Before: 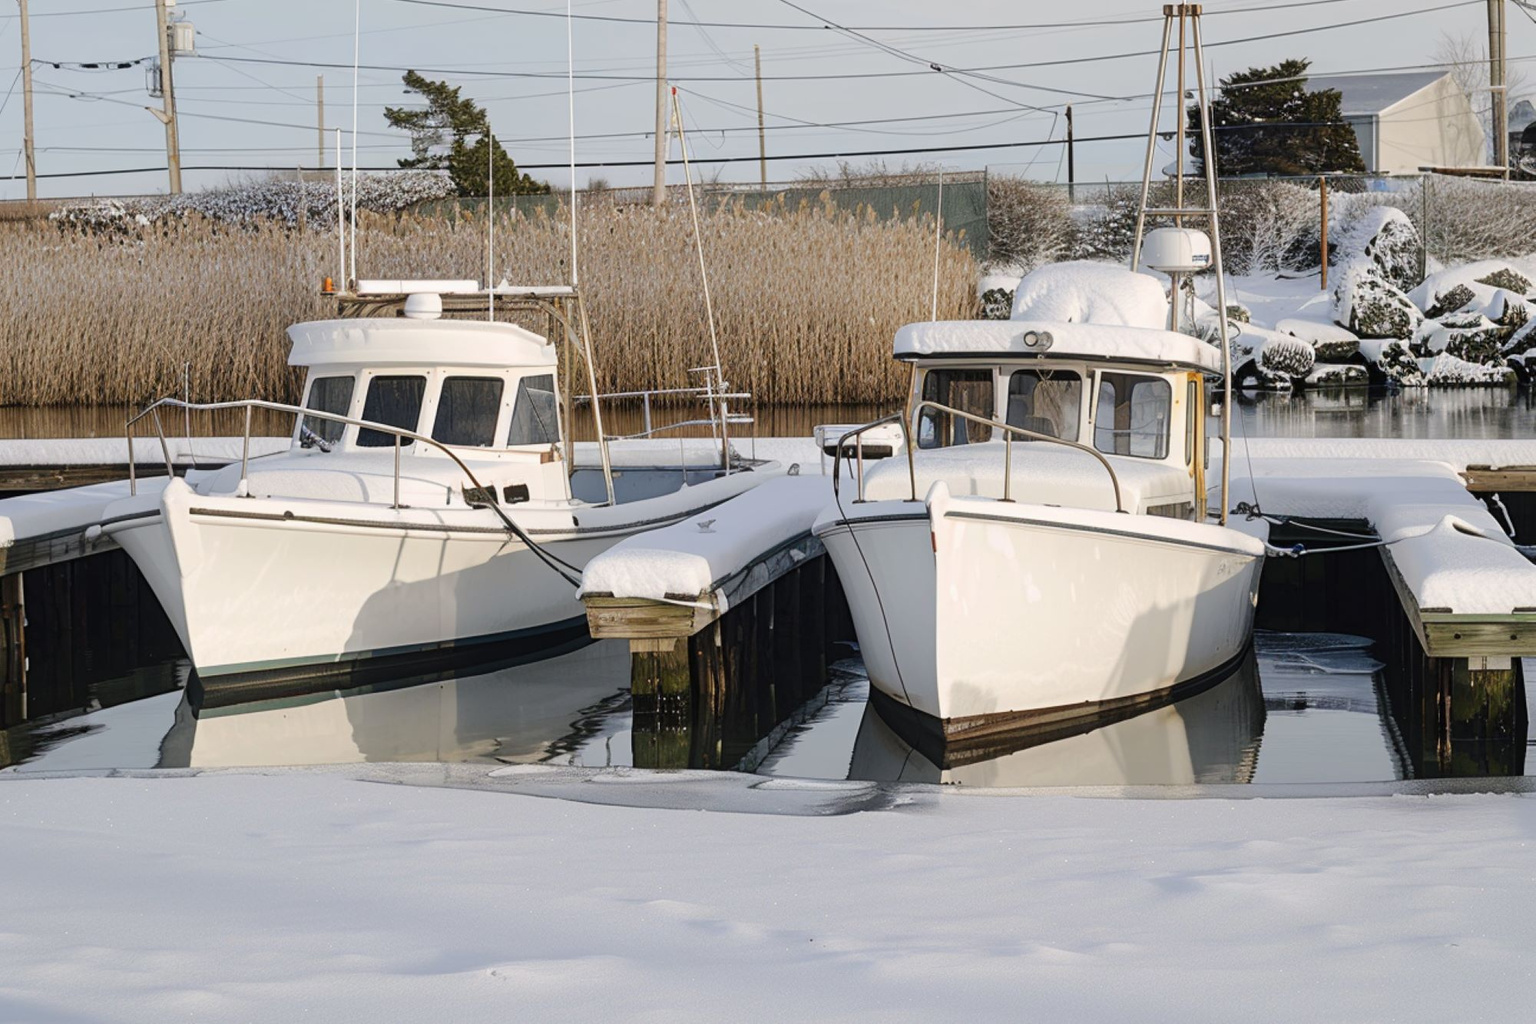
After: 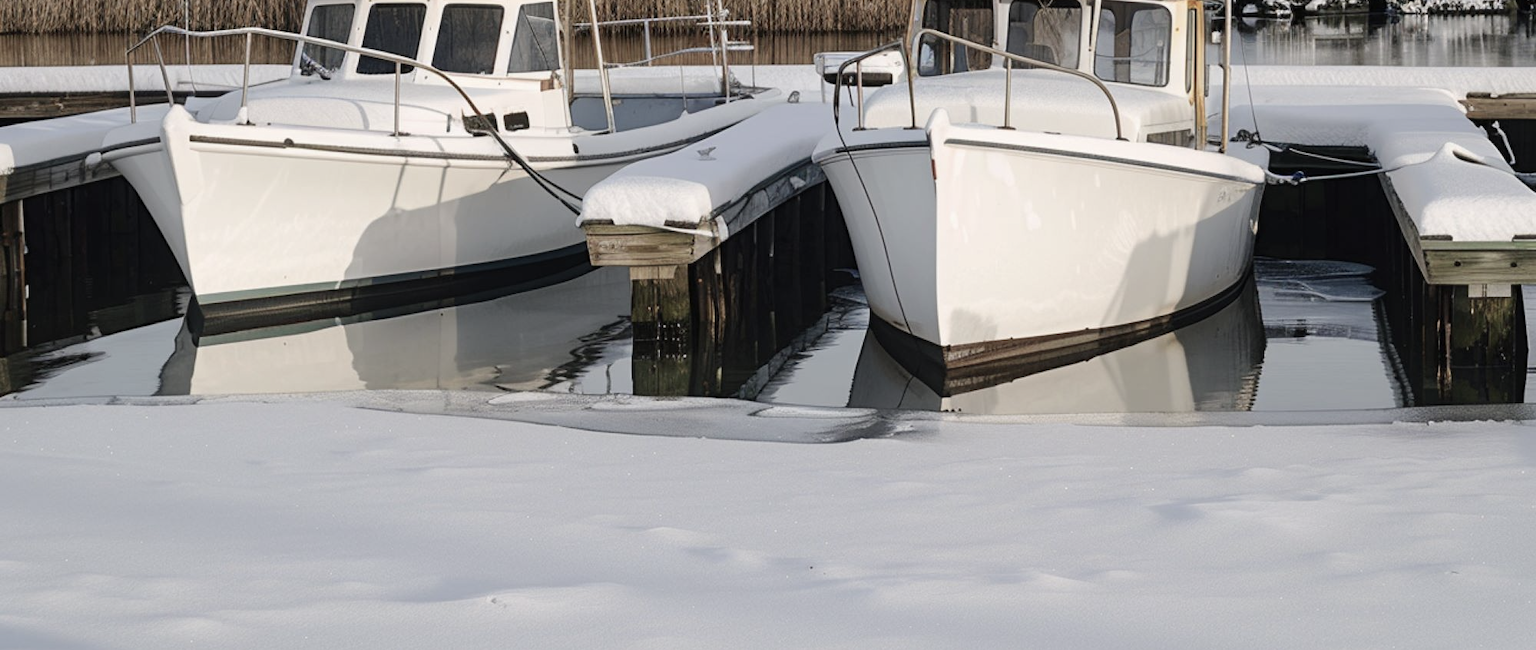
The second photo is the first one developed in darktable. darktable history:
crop and rotate: top 36.435%
color balance: input saturation 100.43%, contrast fulcrum 14.22%, output saturation 70.41%
